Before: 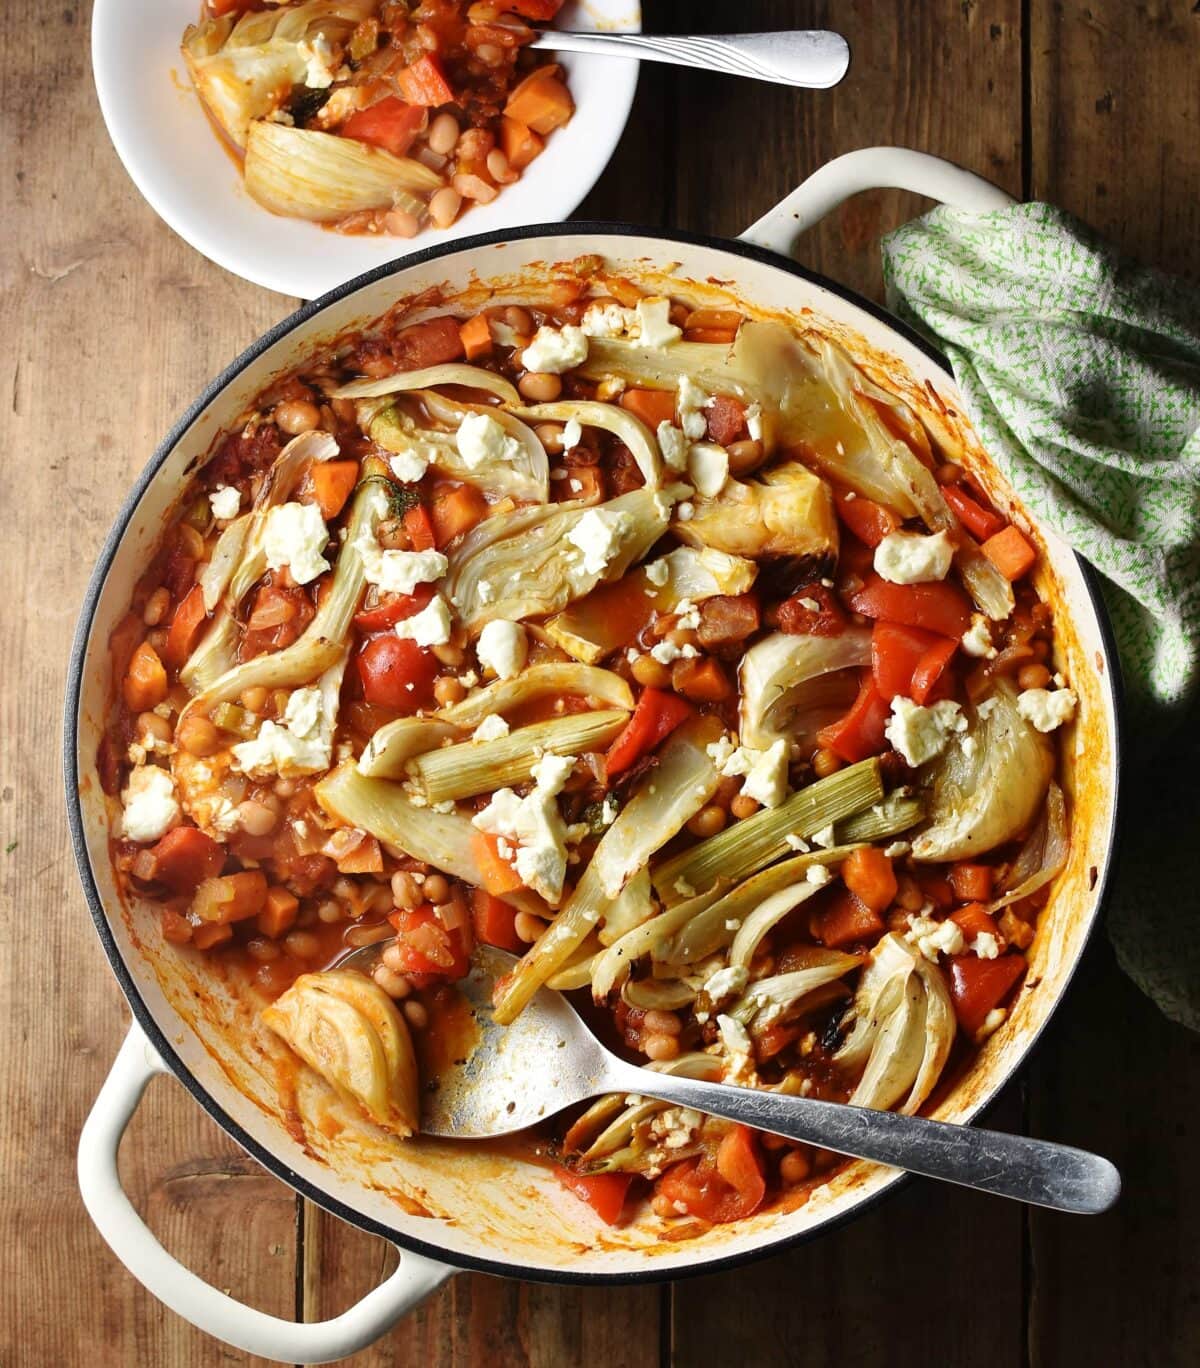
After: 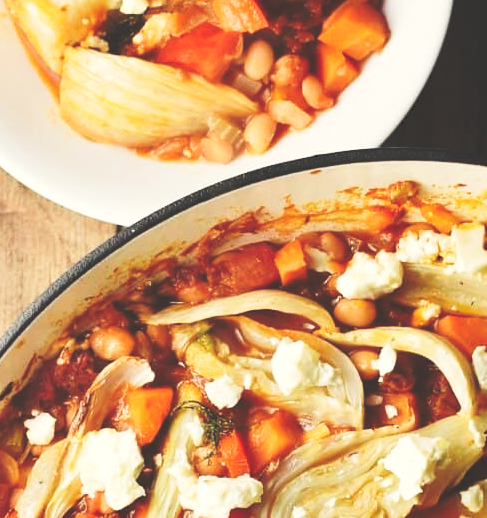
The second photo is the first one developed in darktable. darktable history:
crop: left 15.452%, top 5.459%, right 43.956%, bottom 56.62%
base curve: preserve colors none
white balance: red 1.029, blue 0.92
tone curve: curves: ch0 [(0, 0) (0.003, 0.203) (0.011, 0.203) (0.025, 0.21) (0.044, 0.22) (0.069, 0.231) (0.1, 0.243) (0.136, 0.255) (0.177, 0.277) (0.224, 0.305) (0.277, 0.346) (0.335, 0.412) (0.399, 0.492) (0.468, 0.571) (0.543, 0.658) (0.623, 0.75) (0.709, 0.837) (0.801, 0.905) (0.898, 0.955) (1, 1)], preserve colors none
